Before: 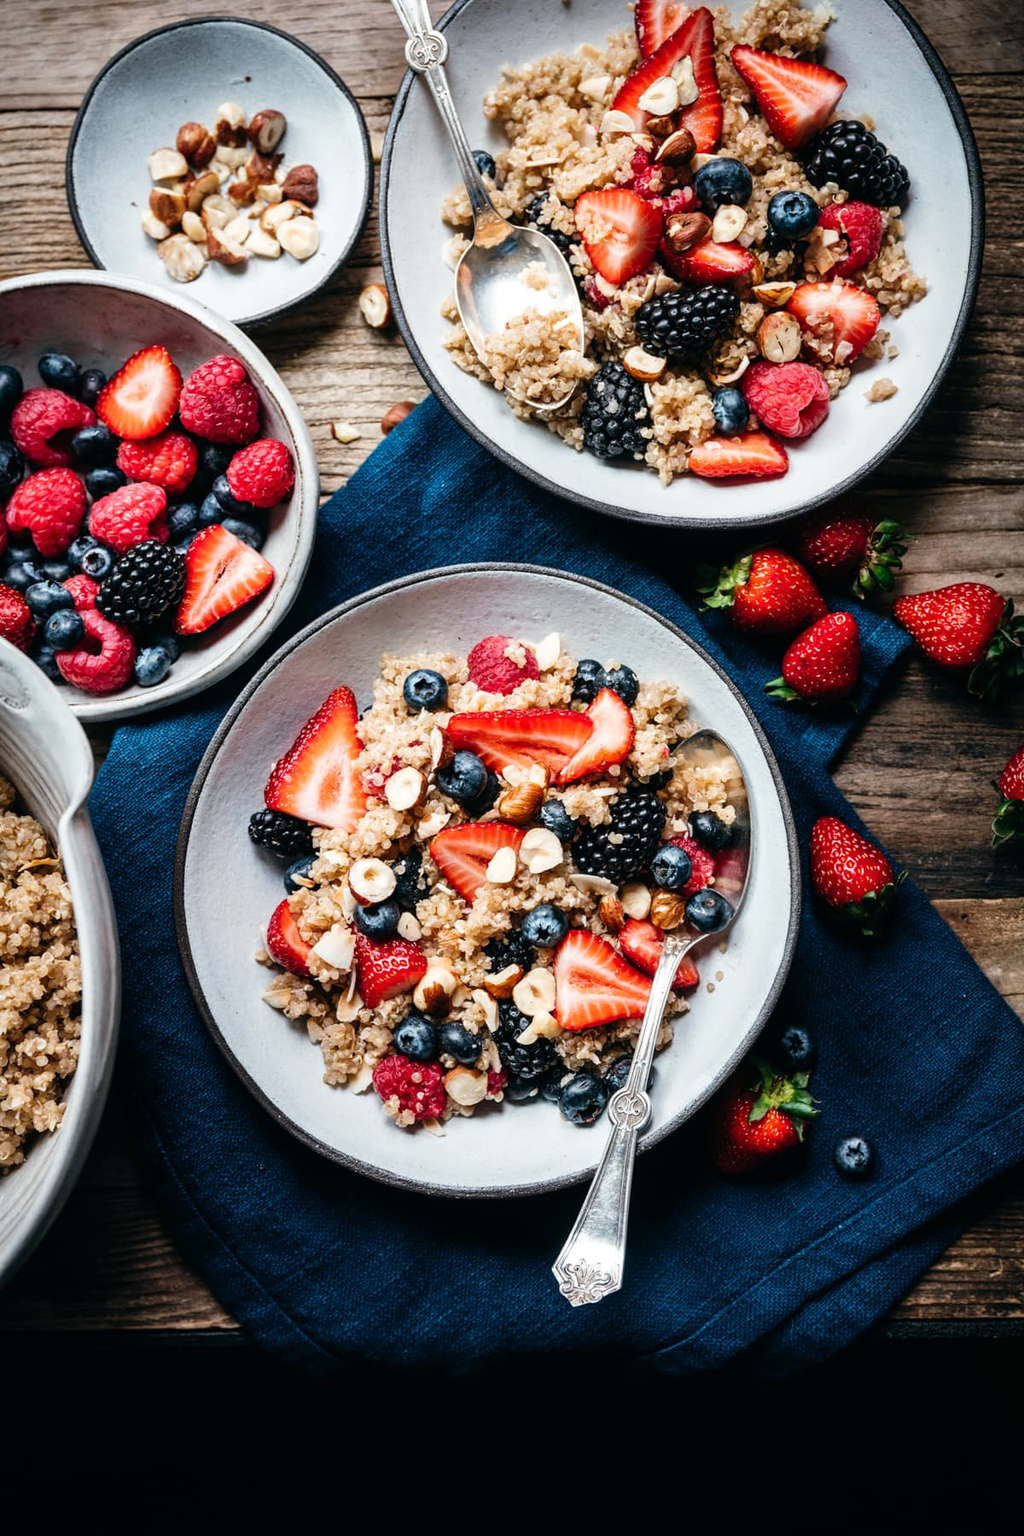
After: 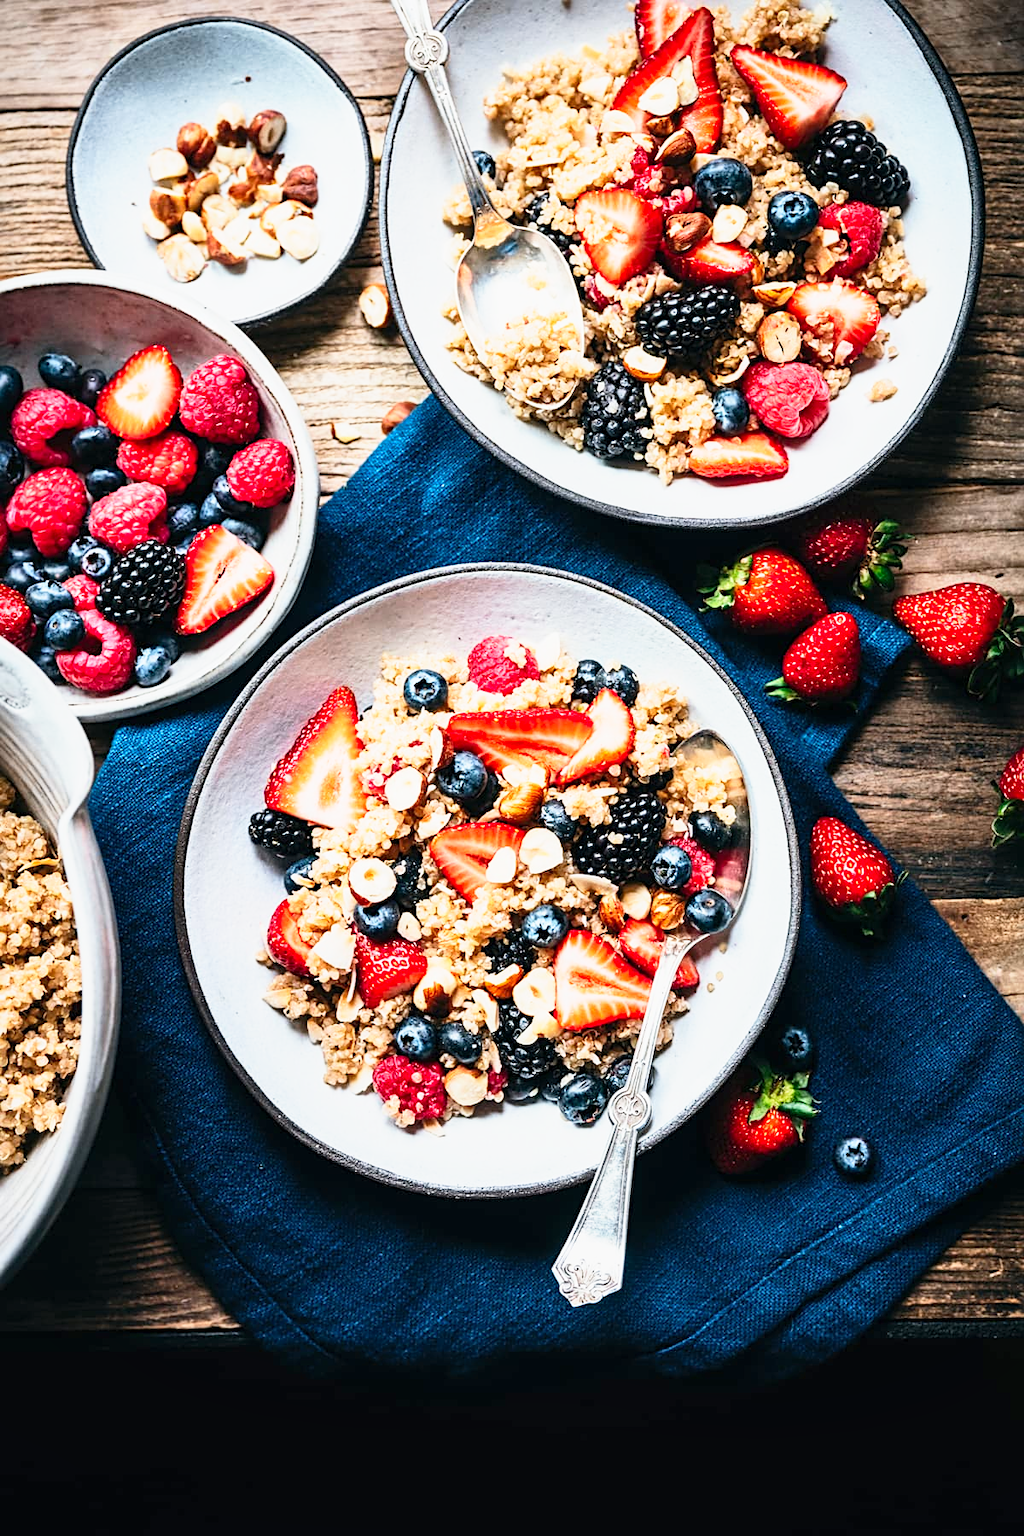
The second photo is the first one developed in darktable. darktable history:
contrast brightness saturation: contrast 0.199, brightness 0.164, saturation 0.229
local contrast: mode bilateral grid, contrast 99, coarseness 99, detail 109%, midtone range 0.2
base curve: curves: ch0 [(0, 0) (0.088, 0.125) (0.176, 0.251) (0.354, 0.501) (0.613, 0.749) (1, 0.877)], preserve colors none
sharpen: radius 2.479, amount 0.328
